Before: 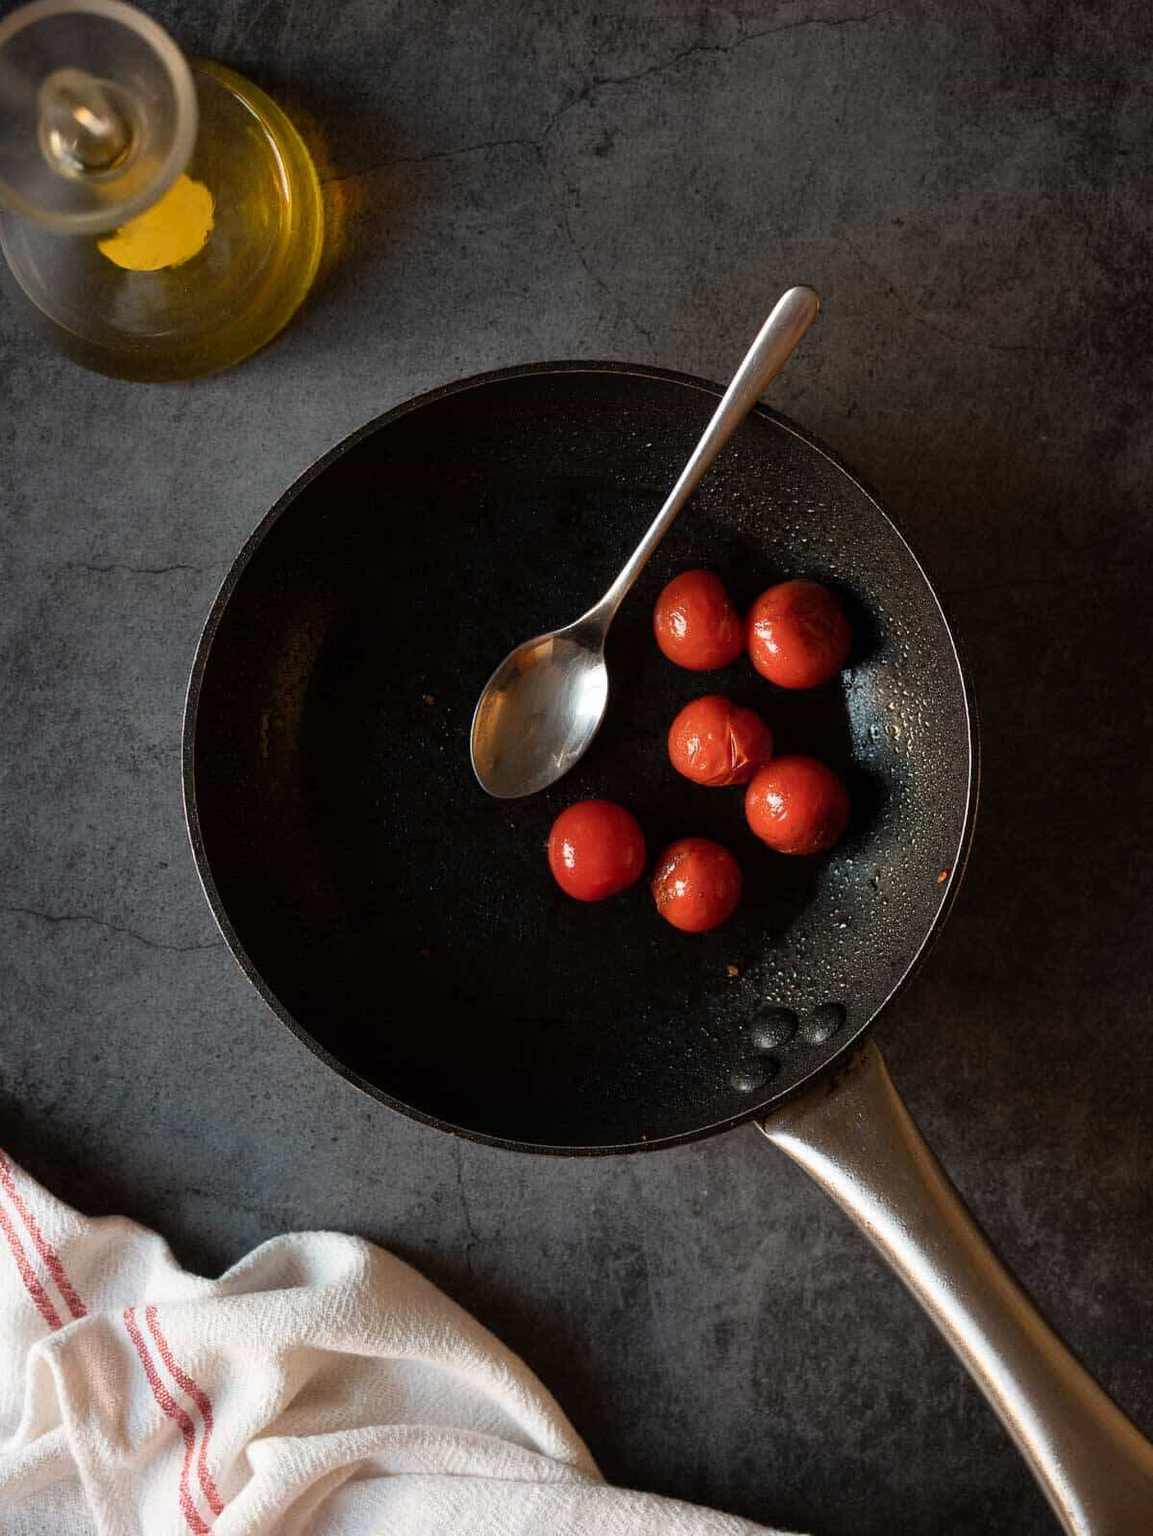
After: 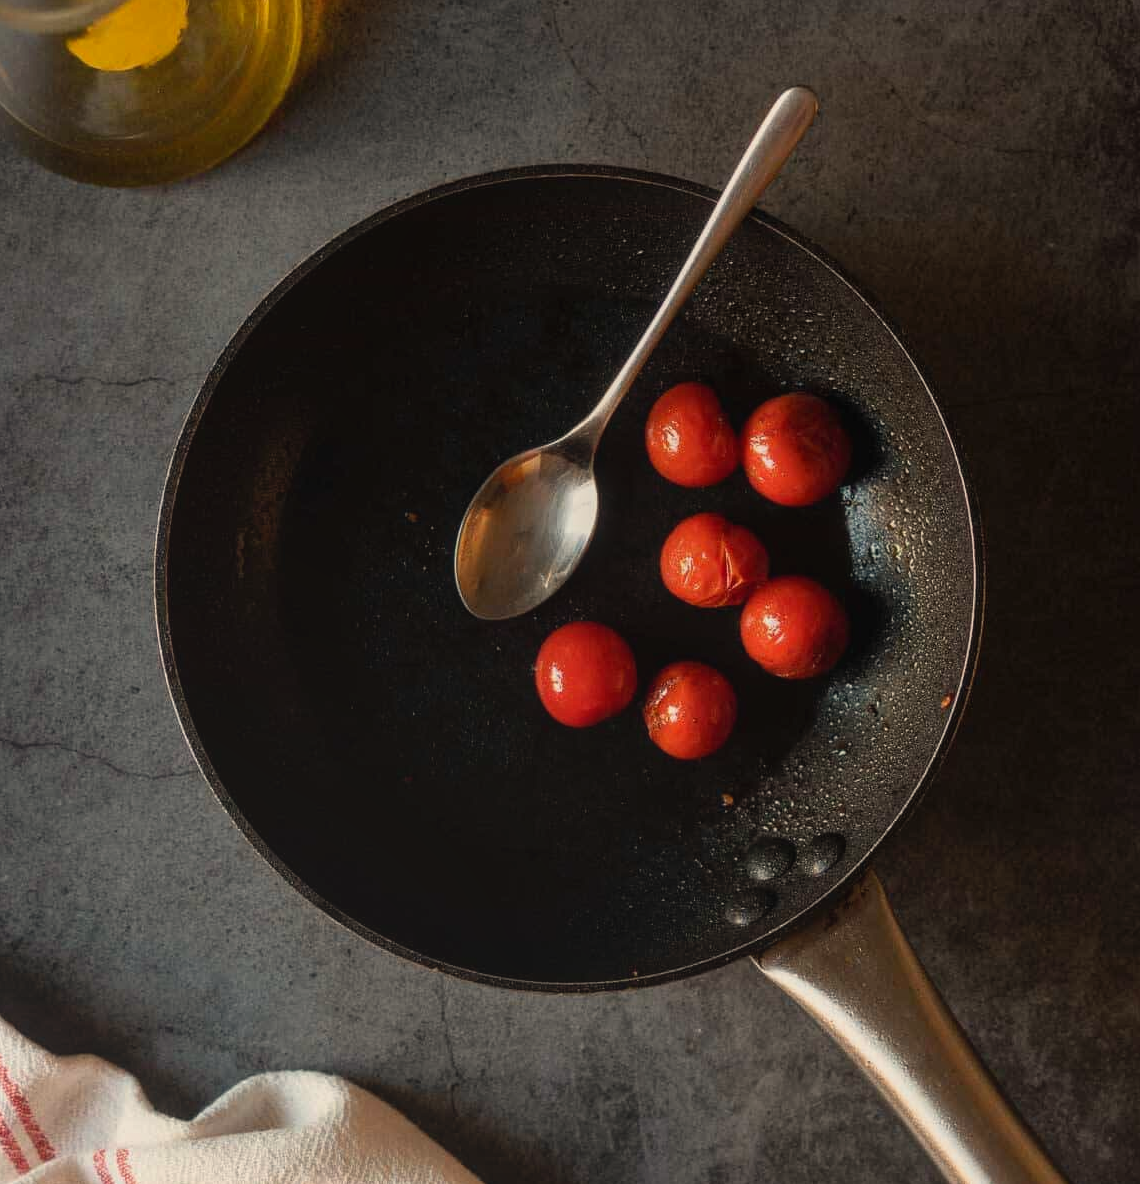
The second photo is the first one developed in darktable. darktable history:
crop and rotate: left 2.991%, top 13.302%, right 1.981%, bottom 12.636%
local contrast: highlights 48%, shadows 0%, detail 100%
white balance: red 1.045, blue 0.932
